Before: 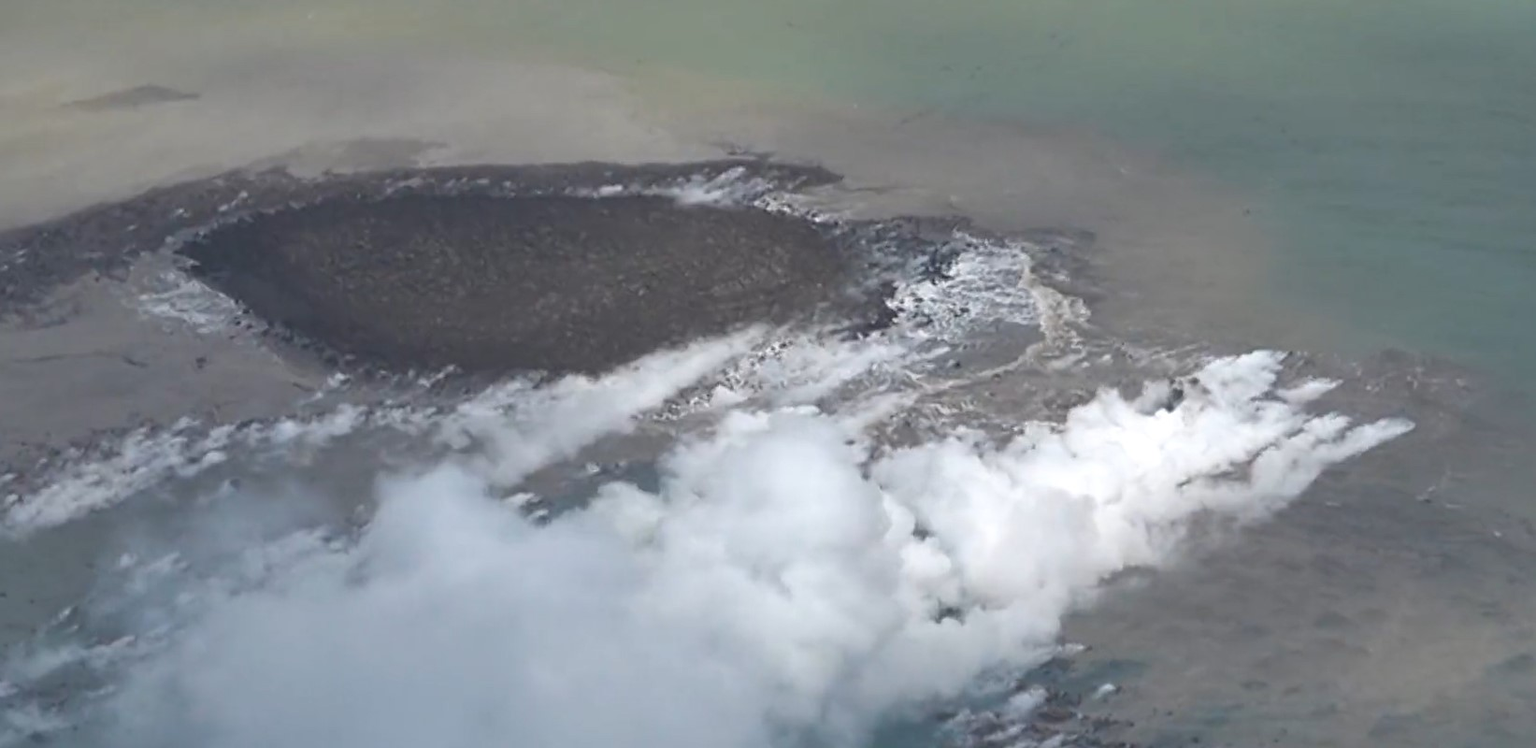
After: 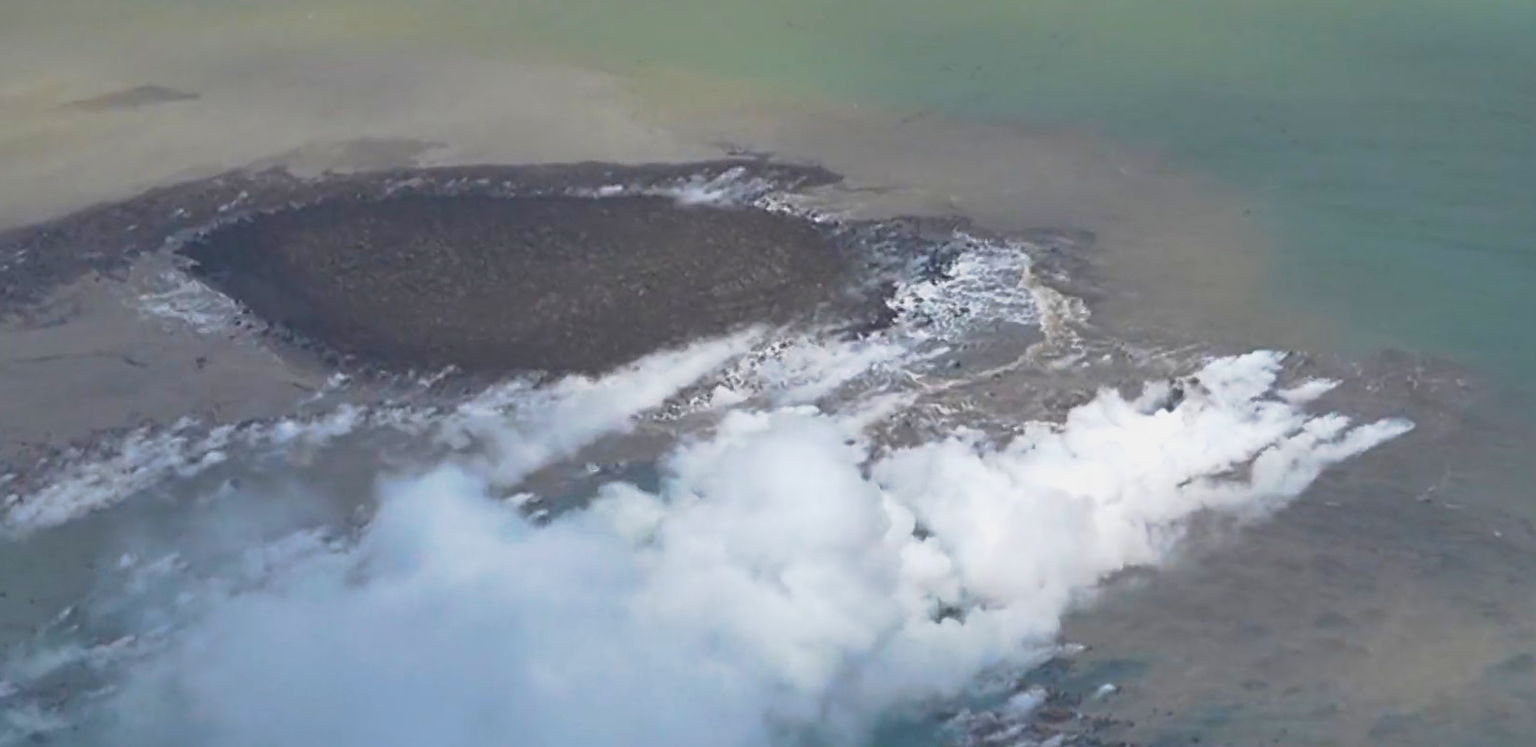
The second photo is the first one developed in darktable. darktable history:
contrast brightness saturation: saturation 0.482
tone curve: curves: ch0 [(0.013, 0) (0.061, 0.059) (0.239, 0.256) (0.502, 0.501) (0.683, 0.676) (0.761, 0.773) (0.858, 0.858) (0.987, 0.945)]; ch1 [(0, 0) (0.172, 0.123) (0.304, 0.267) (0.414, 0.395) (0.472, 0.473) (0.502, 0.502) (0.521, 0.528) (0.583, 0.595) (0.654, 0.673) (0.728, 0.761) (1, 1)]; ch2 [(0, 0) (0.411, 0.424) (0.485, 0.476) (0.502, 0.501) (0.553, 0.557) (0.57, 0.576) (1, 1)], preserve colors none
